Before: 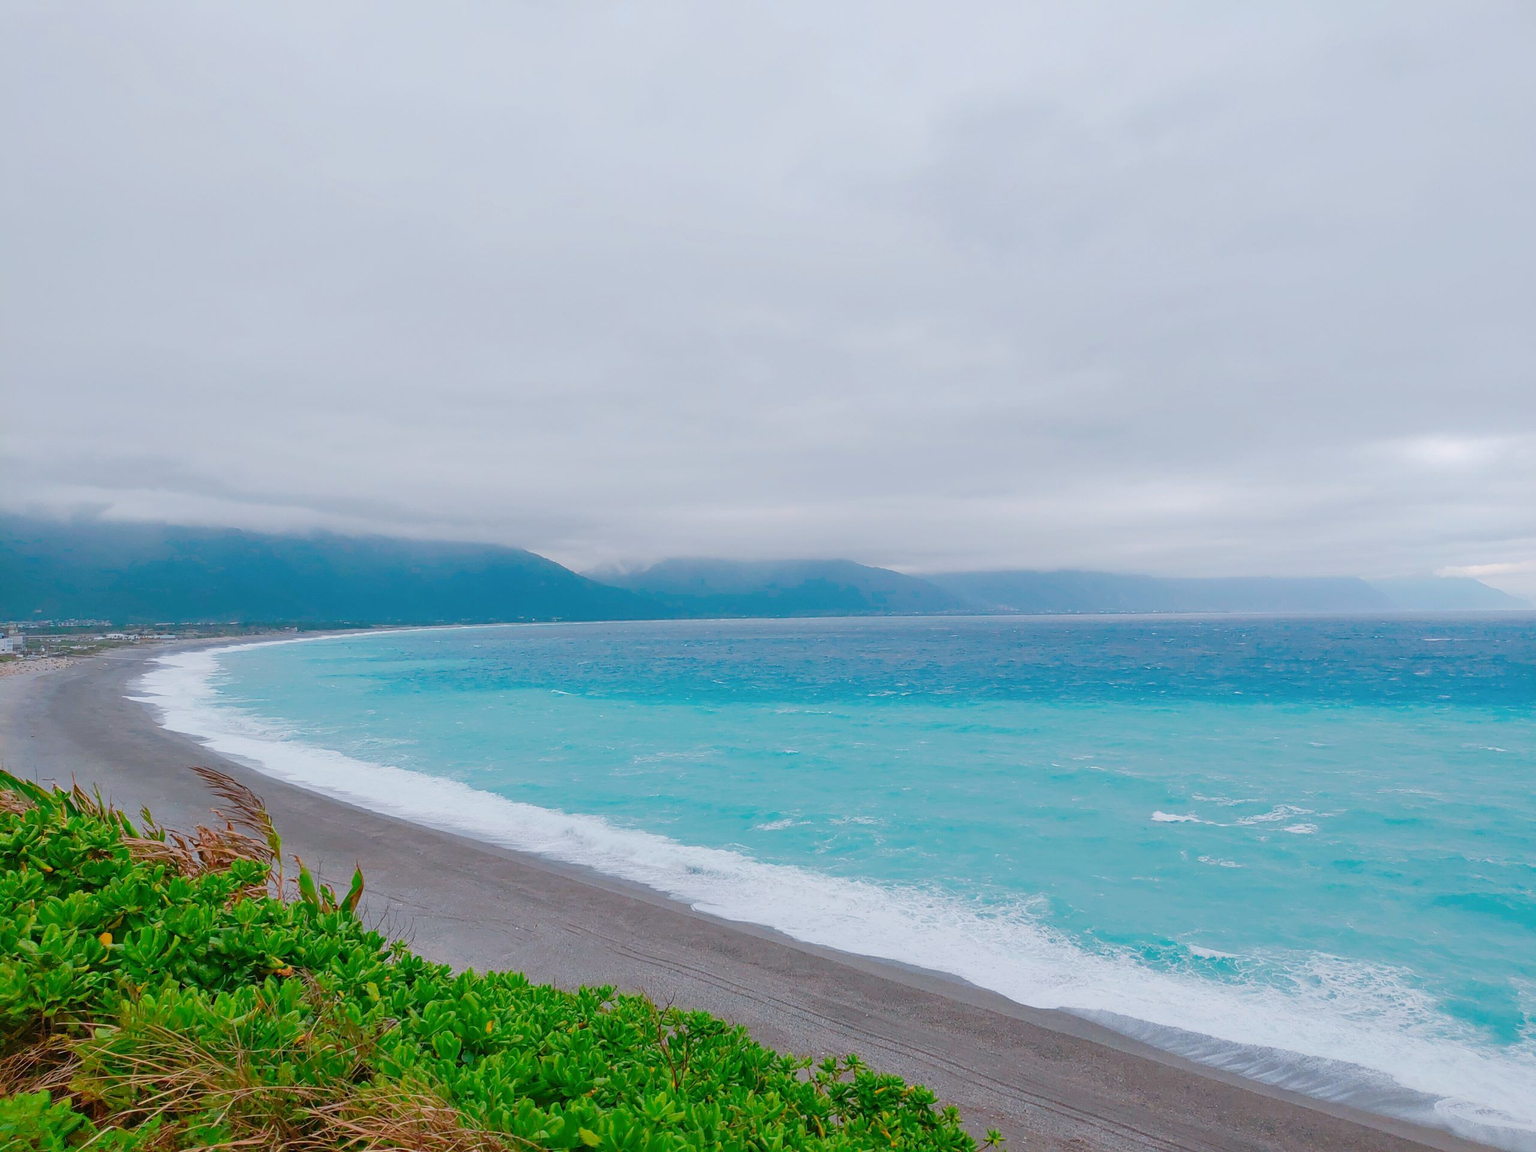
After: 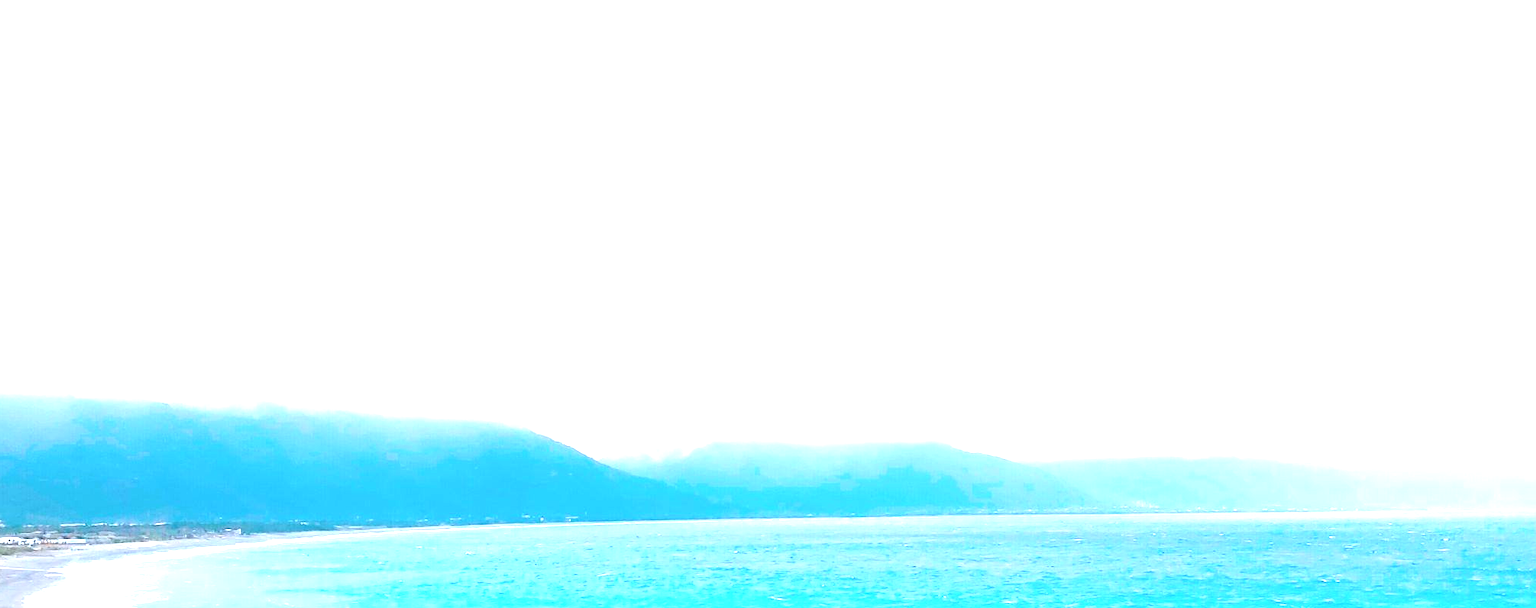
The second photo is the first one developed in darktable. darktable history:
crop: left 7.036%, top 18.398%, right 14.379%, bottom 40.043%
white balance: red 0.986, blue 1.01
tone equalizer: -8 EV -0.75 EV, -7 EV -0.7 EV, -6 EV -0.6 EV, -5 EV -0.4 EV, -3 EV 0.4 EV, -2 EV 0.6 EV, -1 EV 0.7 EV, +0 EV 0.75 EV, edges refinement/feathering 500, mask exposure compensation -1.57 EV, preserve details no
exposure: exposure 1.137 EV, compensate highlight preservation false
